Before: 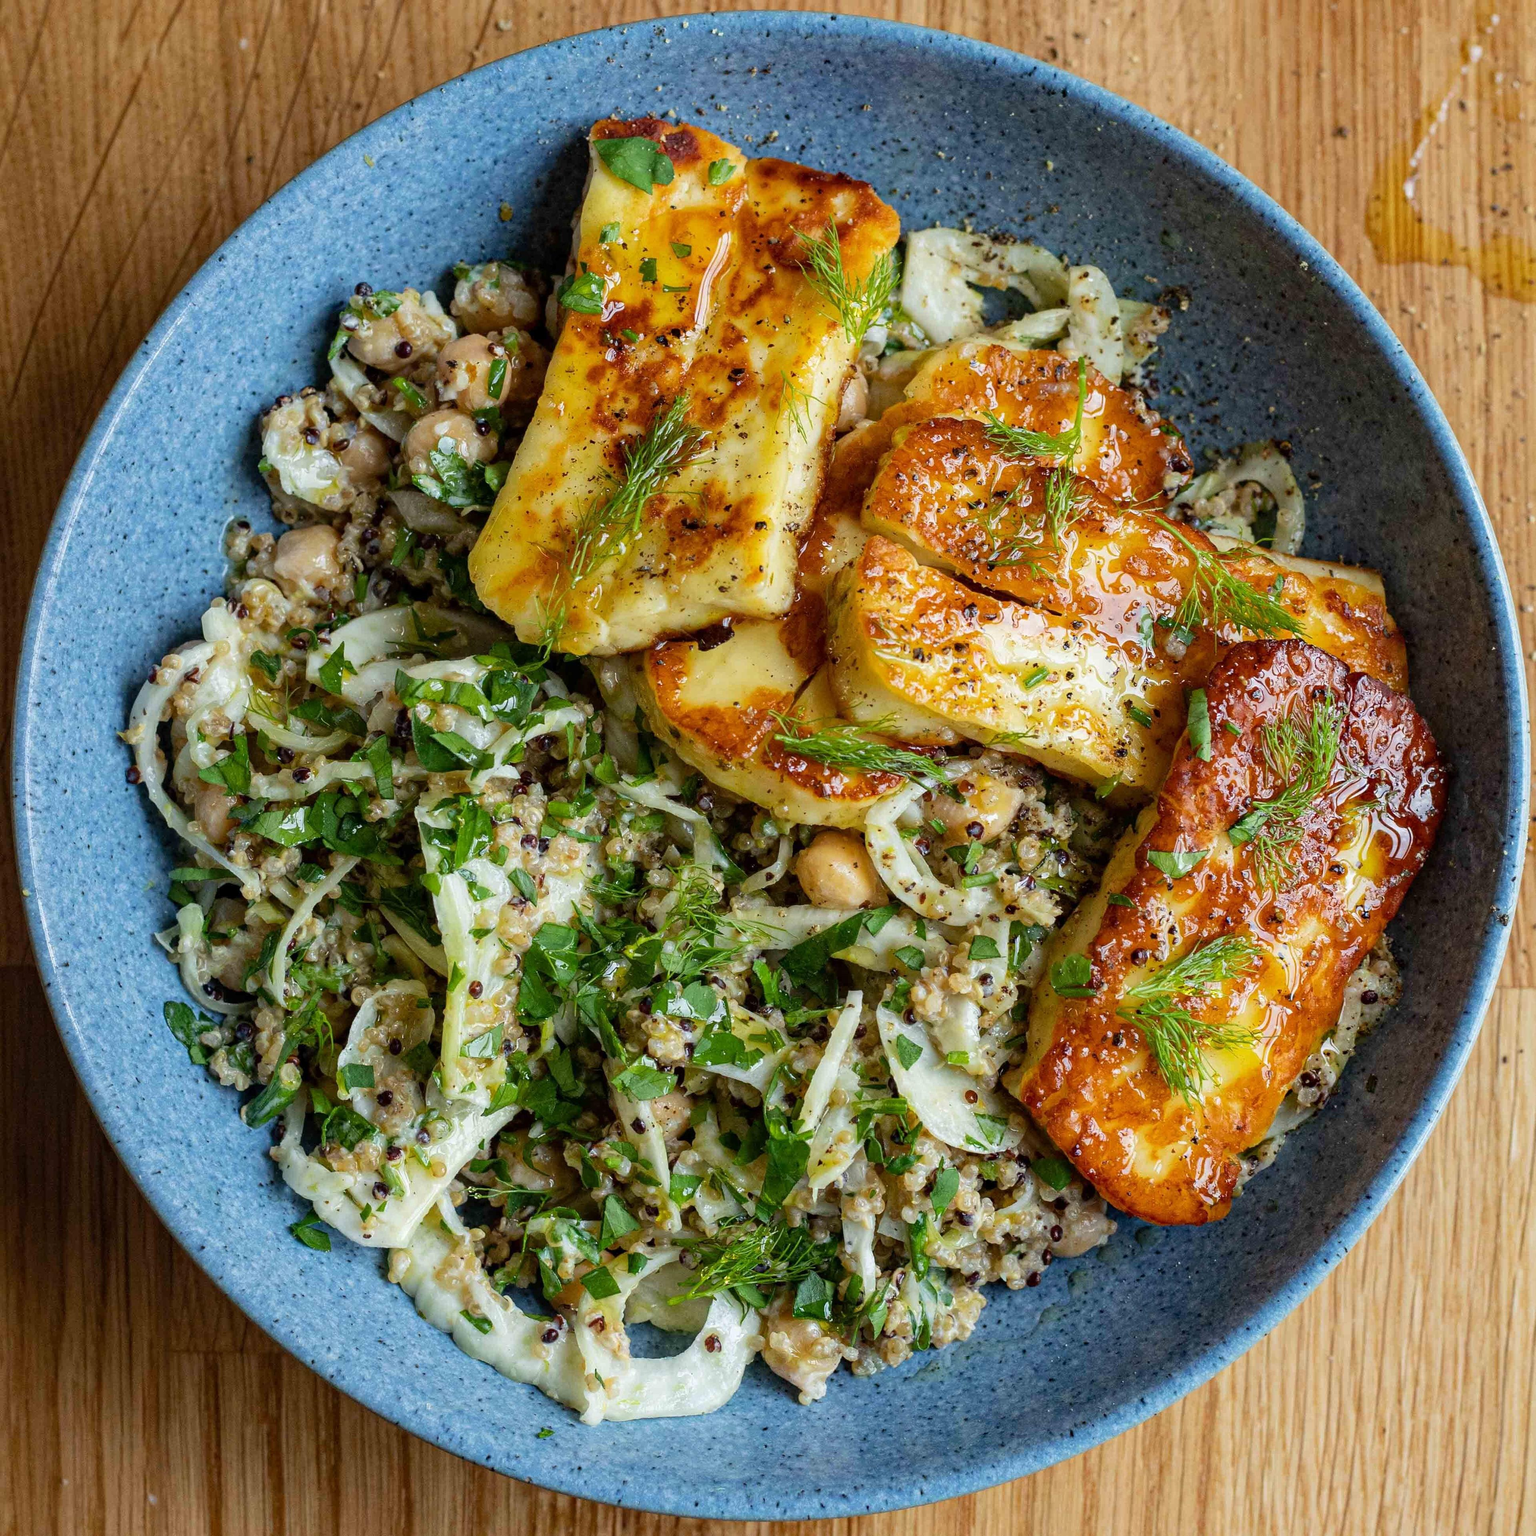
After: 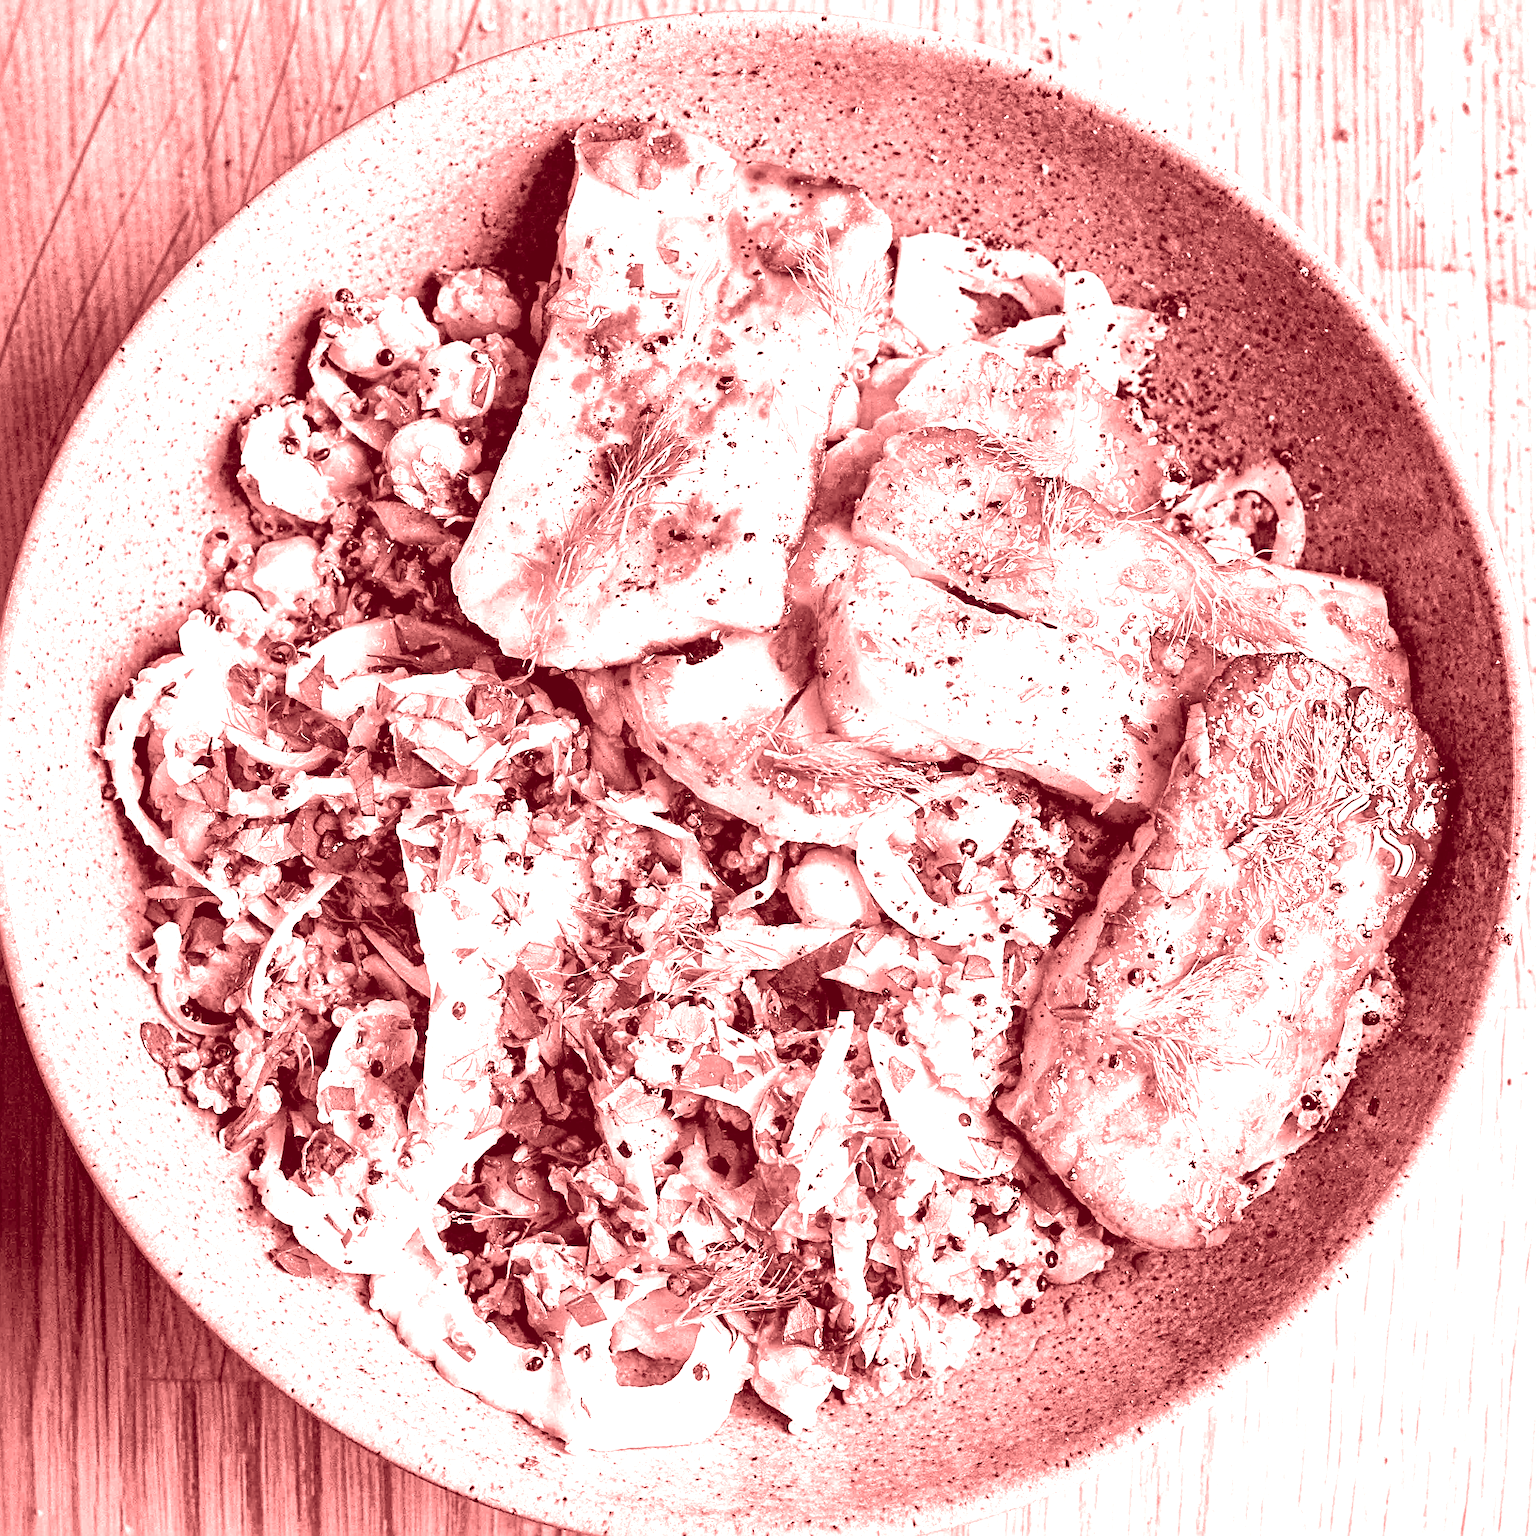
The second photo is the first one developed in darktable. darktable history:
crop: left 1.743%, right 0.268%, bottom 2.011%
colorize: saturation 60%, source mix 100%
tone curve: curves: ch0 [(0, 0.013) (0.054, 0.018) (0.205, 0.197) (0.289, 0.309) (0.382, 0.437) (0.475, 0.552) (0.666, 0.743) (0.791, 0.85) (1, 0.998)]; ch1 [(0, 0) (0.394, 0.338) (0.449, 0.404) (0.499, 0.498) (0.526, 0.528) (0.543, 0.564) (0.589, 0.633) (0.66, 0.687) (0.783, 0.804) (1, 1)]; ch2 [(0, 0) (0.304, 0.31) (0.403, 0.399) (0.441, 0.421) (0.474, 0.466) (0.498, 0.496) (0.524, 0.538) (0.555, 0.584) (0.633, 0.665) (0.7, 0.711) (1, 1)], color space Lab, independent channels, preserve colors none
tone equalizer: -8 EV -0.75 EV, -7 EV -0.7 EV, -6 EV -0.6 EV, -5 EV -0.4 EV, -3 EV 0.4 EV, -2 EV 0.6 EV, -1 EV 0.7 EV, +0 EV 0.75 EV, edges refinement/feathering 500, mask exposure compensation -1.57 EV, preserve details no
exposure: black level correction 0, exposure 1 EV, compensate exposure bias true, compensate highlight preservation false
sharpen: radius 4.883
shadows and highlights: on, module defaults
color correction: highlights a* 3.12, highlights b* -1.55, shadows a* -0.101, shadows b* 2.52, saturation 0.98
